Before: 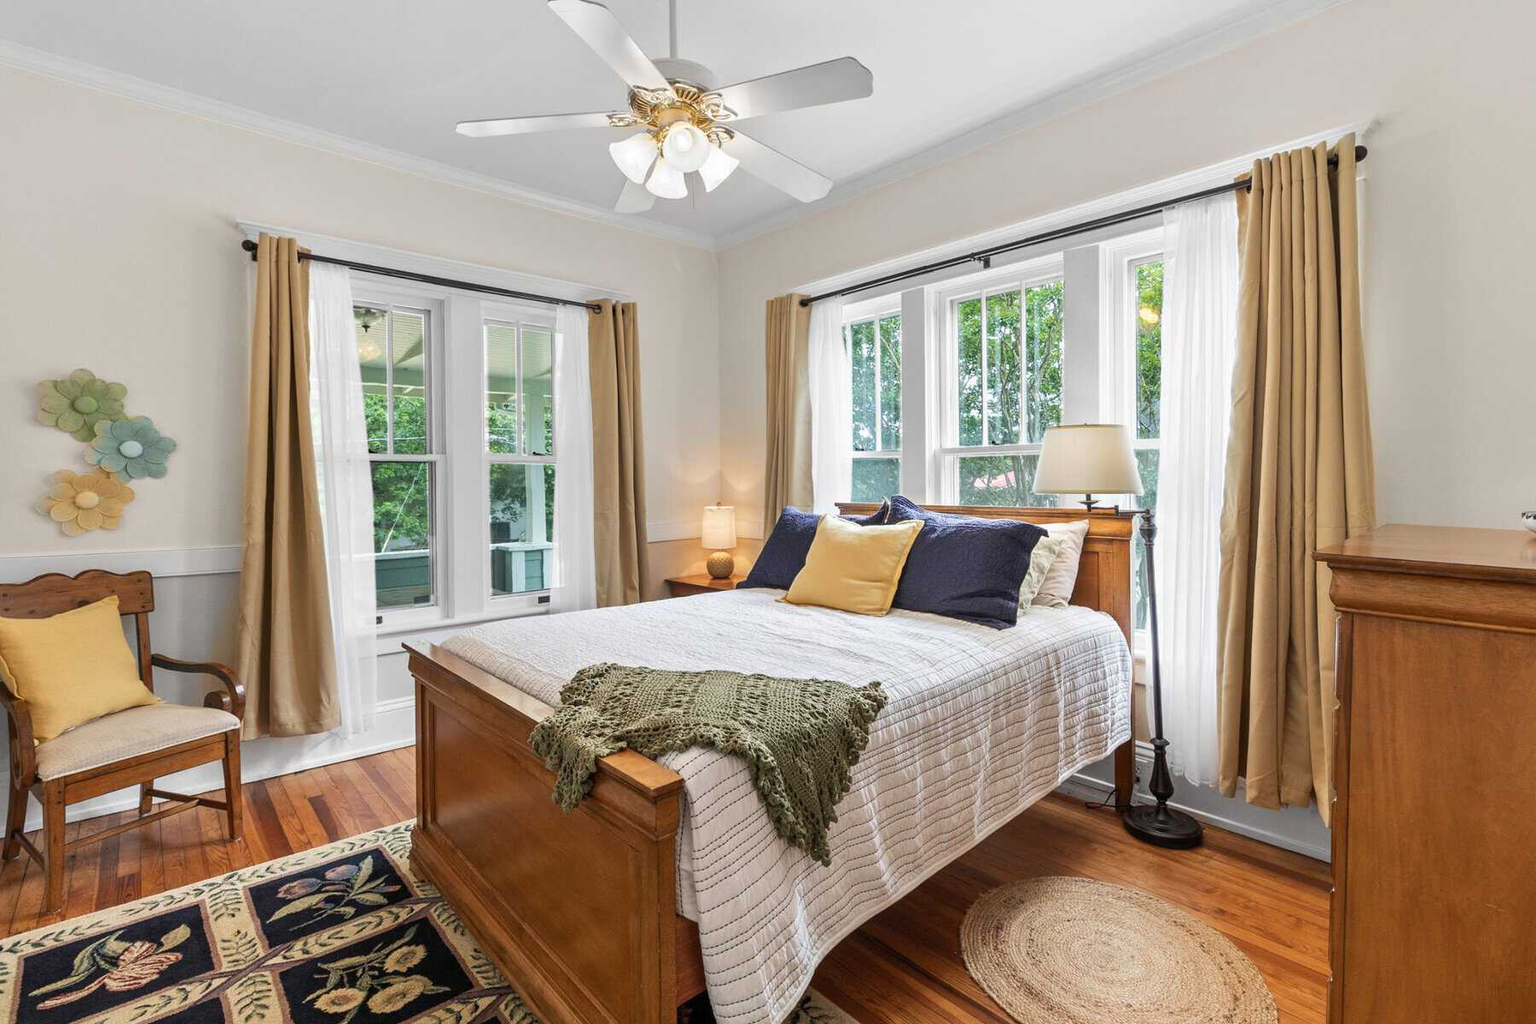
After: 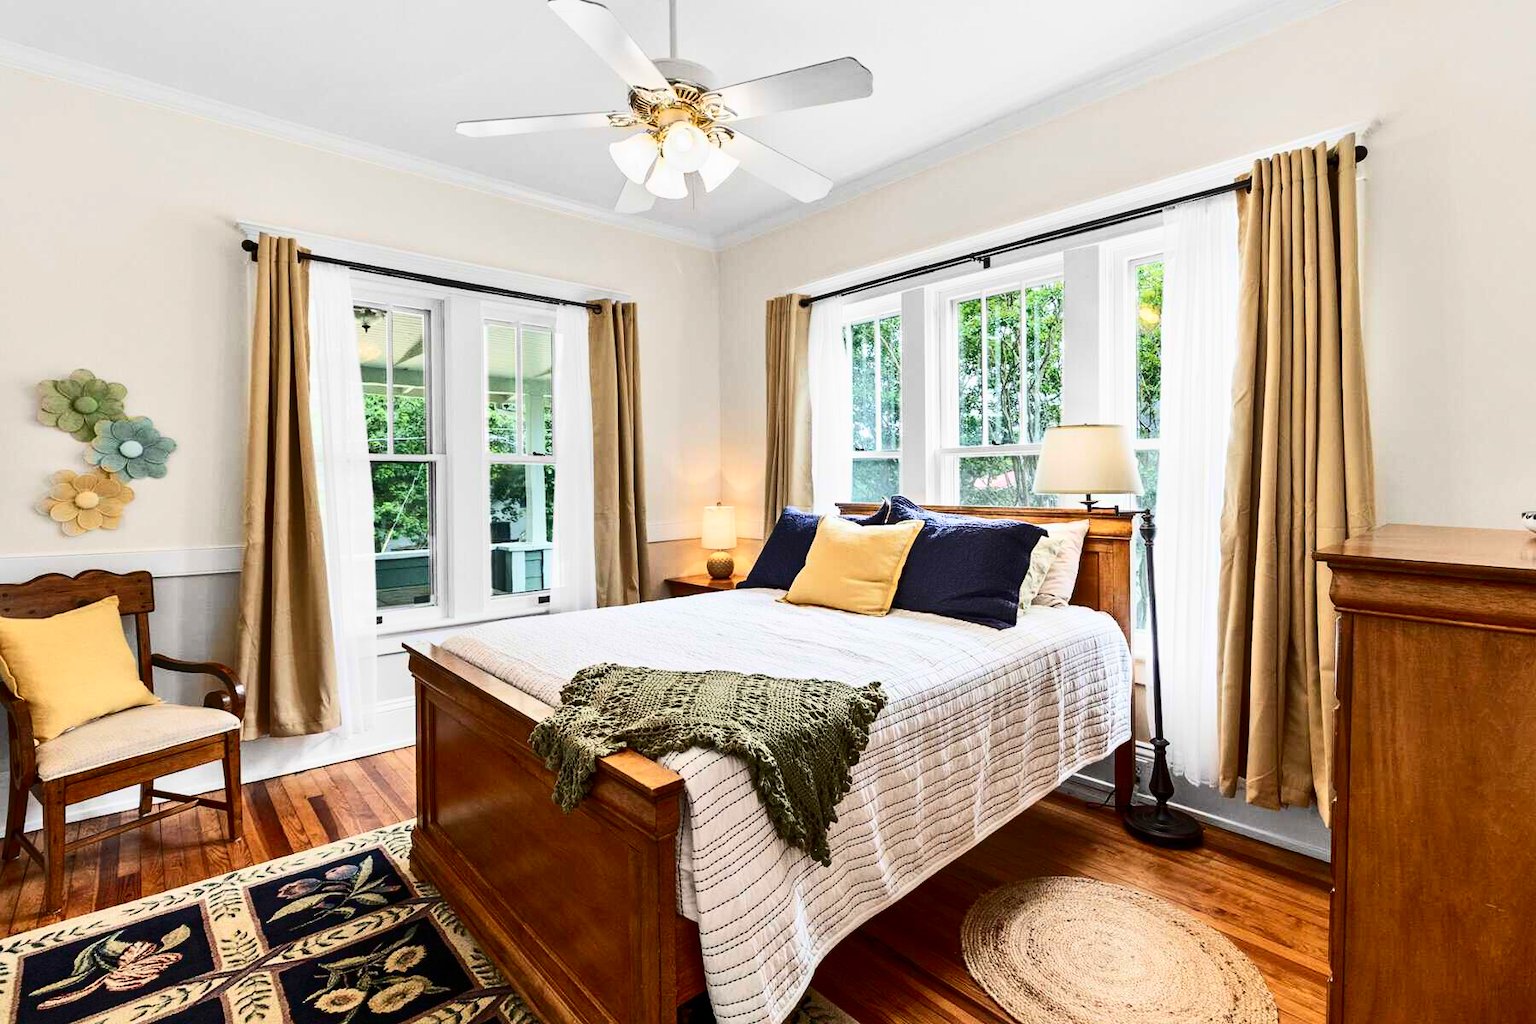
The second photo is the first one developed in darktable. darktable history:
shadows and highlights: shadows 37.27, highlights -28.18, soften with gaussian
exposure: black level correction 0.002, exposure -0.1 EV, compensate highlight preservation false
contrast brightness saturation: contrast 0.4, brightness 0.05, saturation 0.25
